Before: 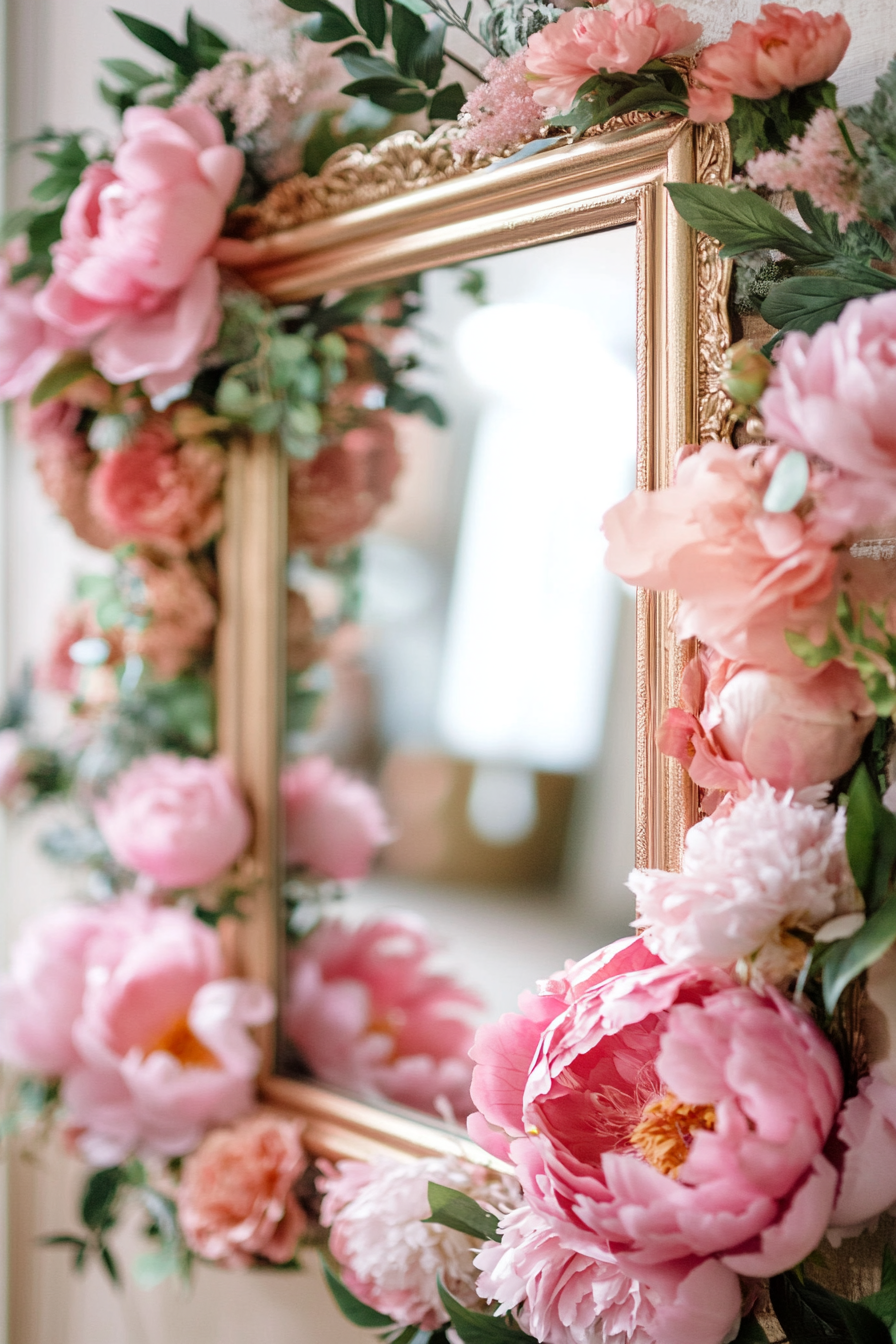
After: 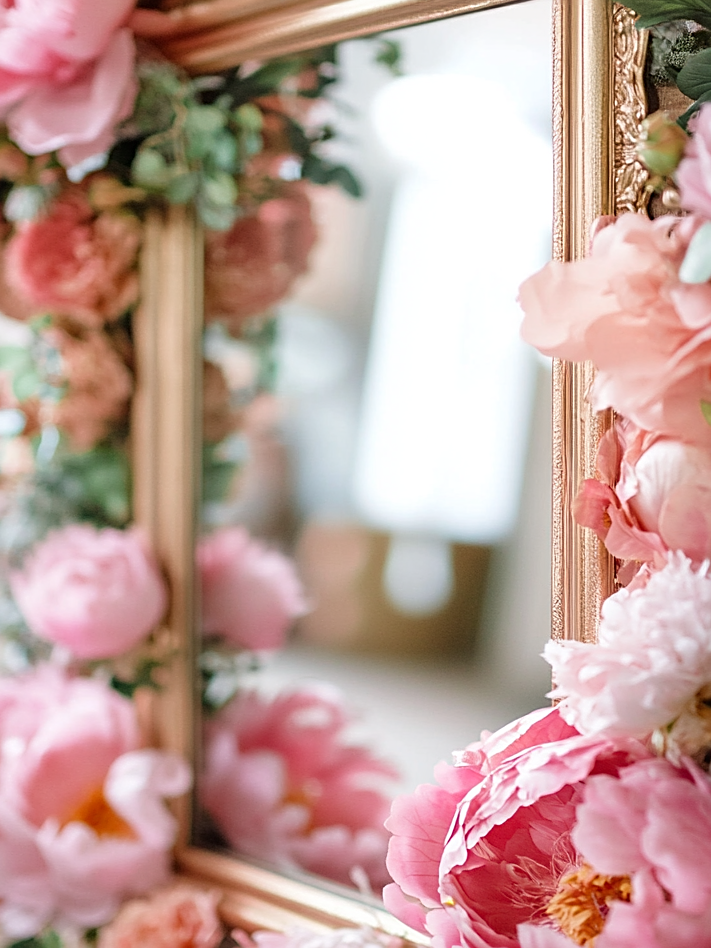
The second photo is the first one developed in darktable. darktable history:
sharpen: on, module defaults
crop: left 9.439%, top 17.045%, right 11.206%, bottom 12.373%
